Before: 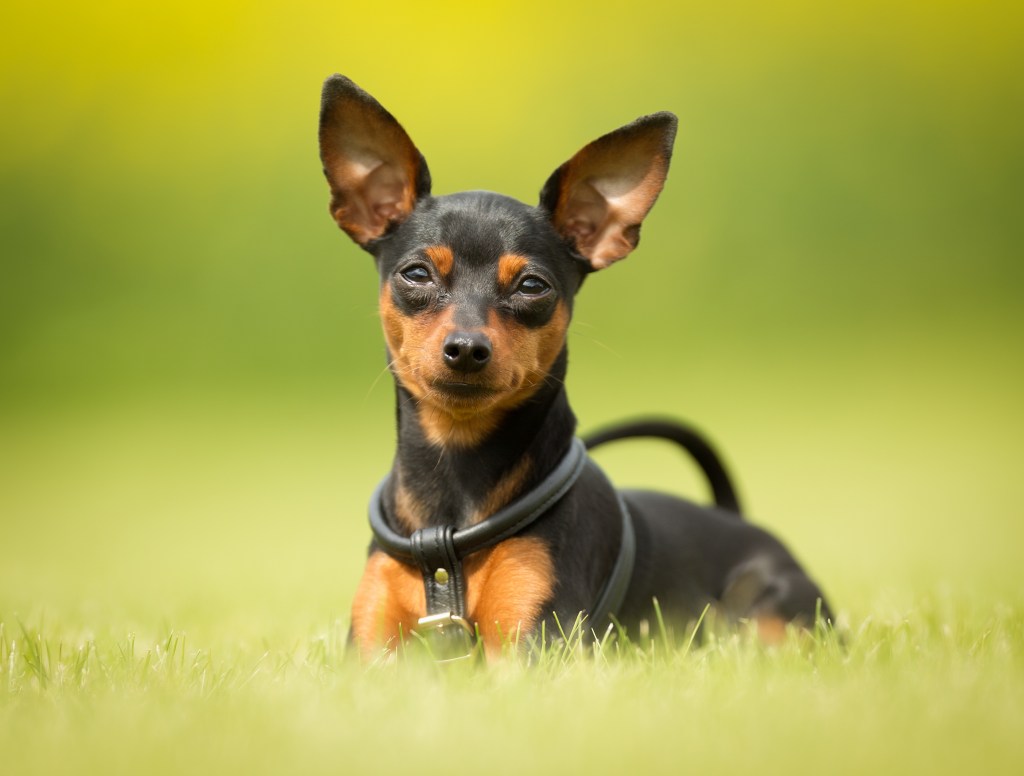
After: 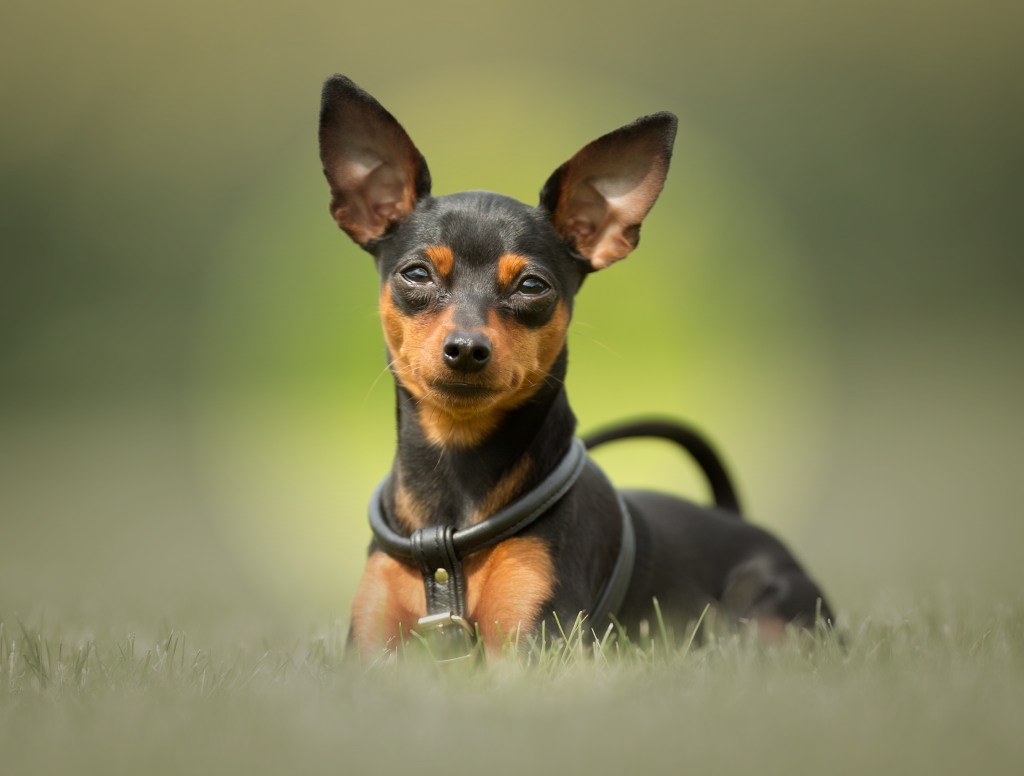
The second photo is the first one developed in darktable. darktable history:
vignetting: fall-off start 30.85%, fall-off radius 34.06%
